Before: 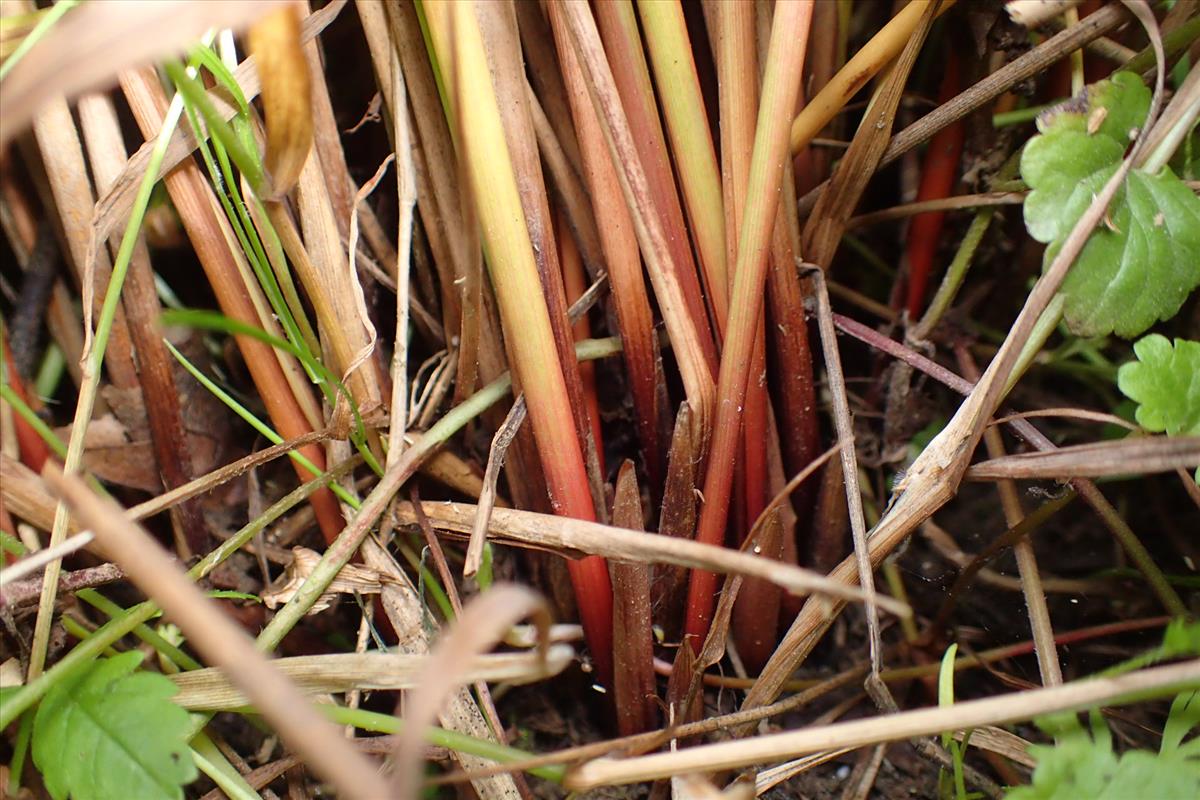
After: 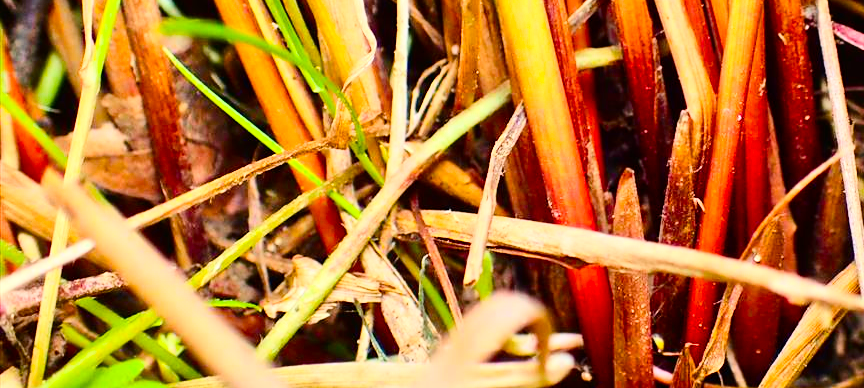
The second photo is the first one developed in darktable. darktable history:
contrast brightness saturation: contrast 0.4, brightness 0.1, saturation 0.21
crop: top 36.498%, right 27.964%, bottom 14.995%
tone equalizer: -7 EV 0.15 EV, -6 EV 0.6 EV, -5 EV 1.15 EV, -4 EV 1.33 EV, -3 EV 1.15 EV, -2 EV 0.6 EV, -1 EV 0.15 EV, mask exposure compensation -0.5 EV
white balance: emerald 1
color balance rgb: linear chroma grading › global chroma 15%, perceptual saturation grading › global saturation 30%
